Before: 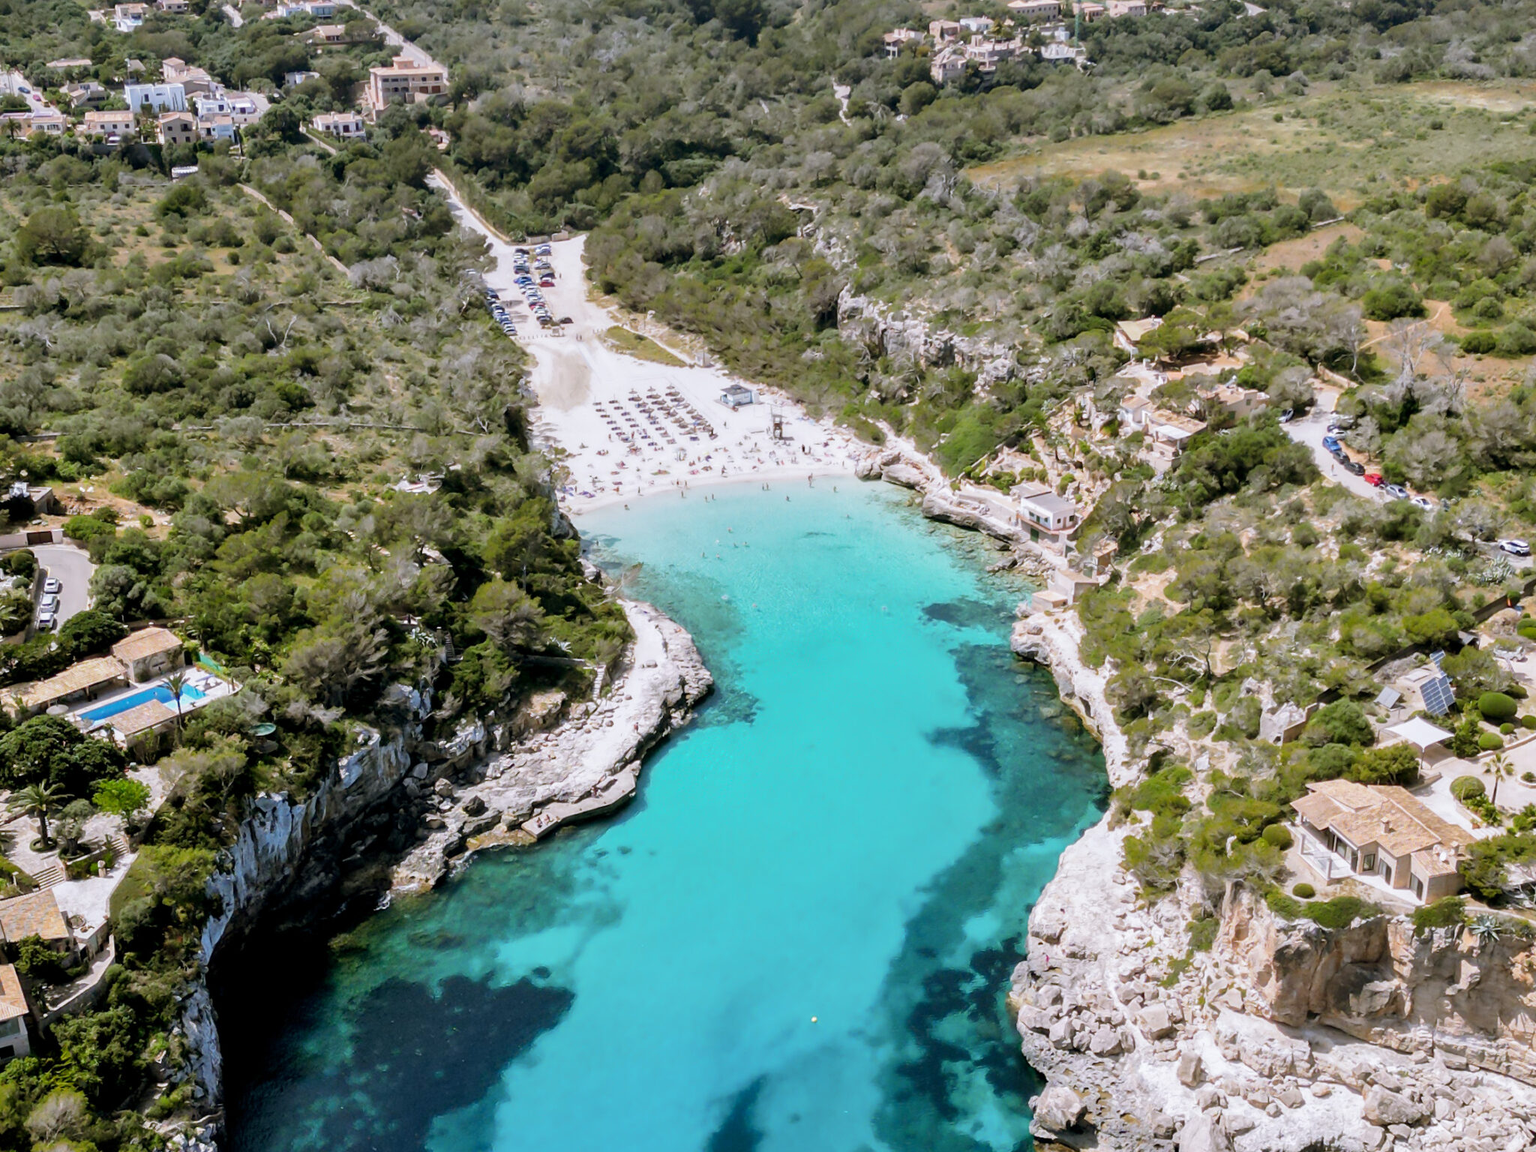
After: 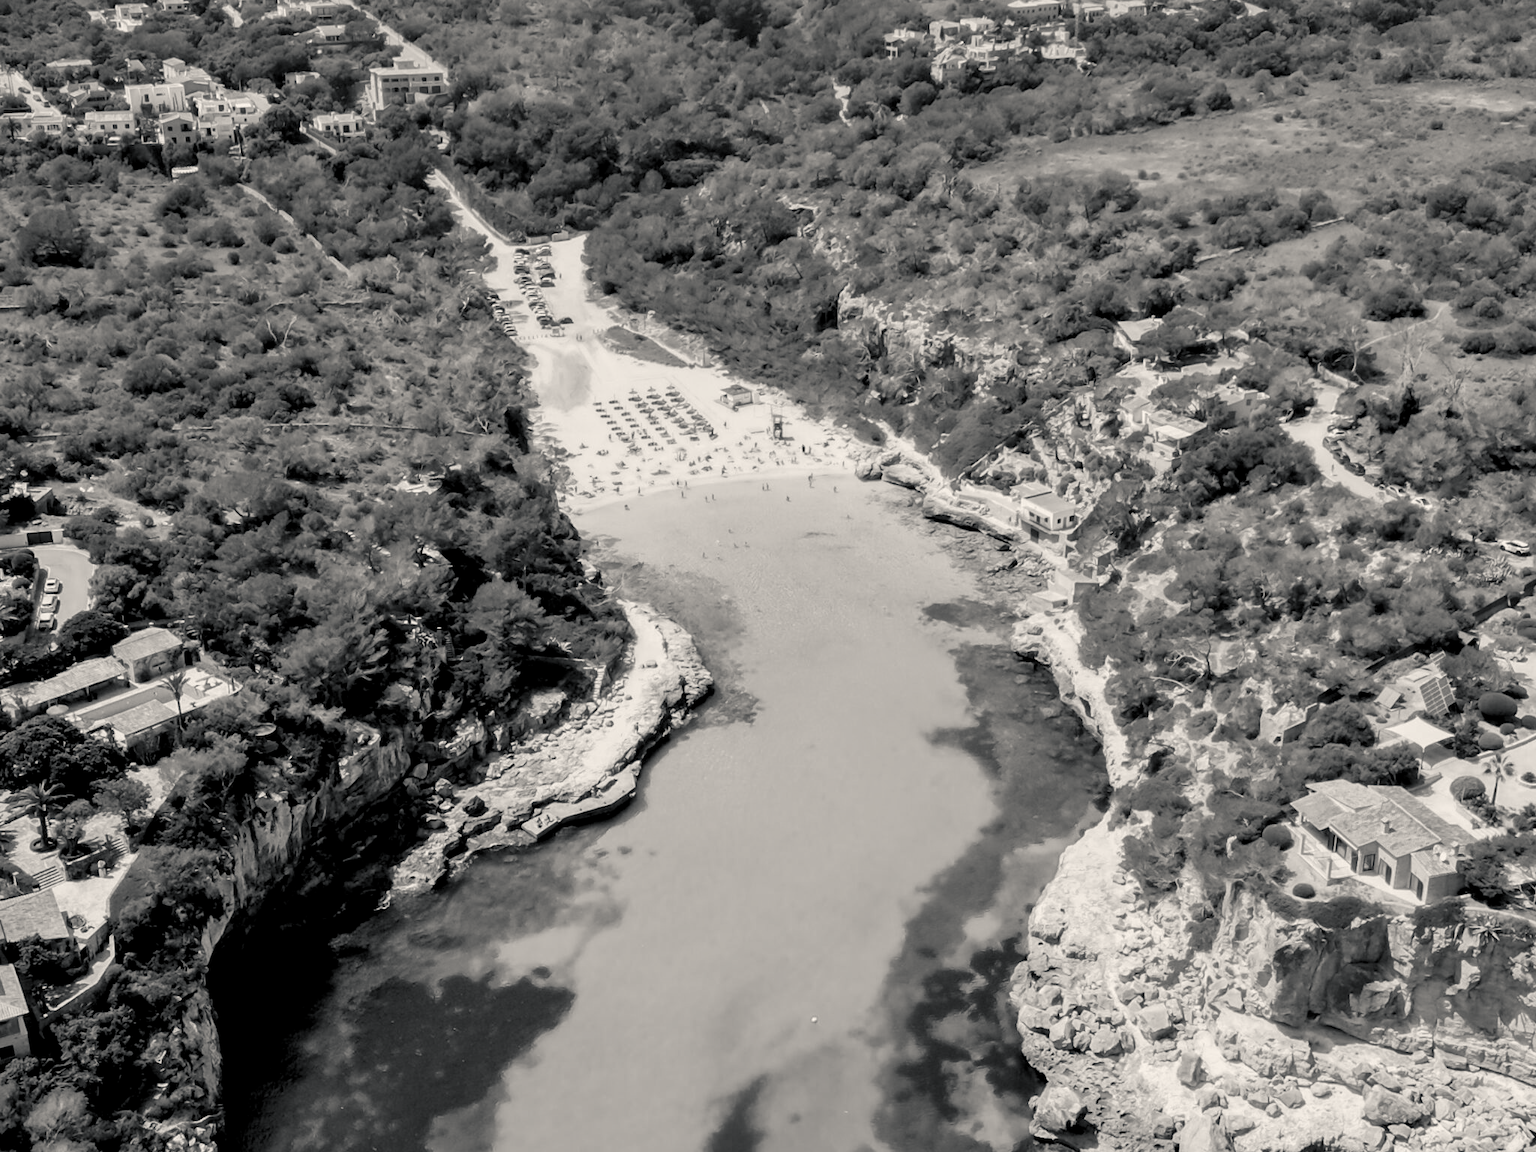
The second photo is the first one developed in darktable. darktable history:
color calibration: output gray [0.267, 0.423, 0.261, 0], illuminant same as pipeline (D50), adaptation none (bypass)
color balance rgb: shadows lift › chroma 1%, shadows lift › hue 240.84°, highlights gain › chroma 2%, highlights gain › hue 73.2°, global offset › luminance -0.5%, perceptual saturation grading › global saturation 20%, perceptual saturation grading › highlights -25%, perceptual saturation grading › shadows 50%, global vibrance 25.26%
